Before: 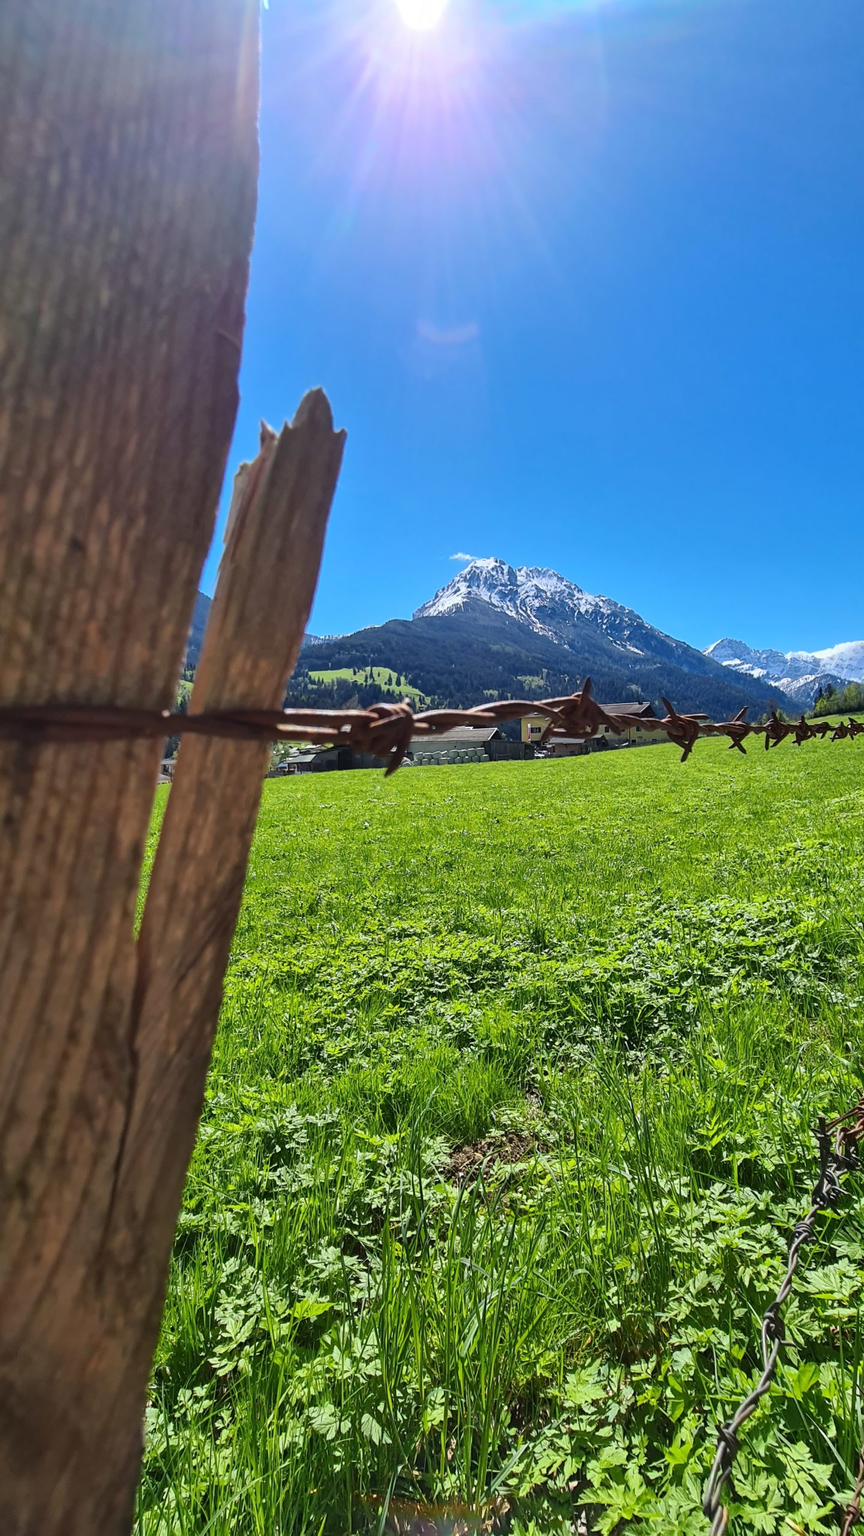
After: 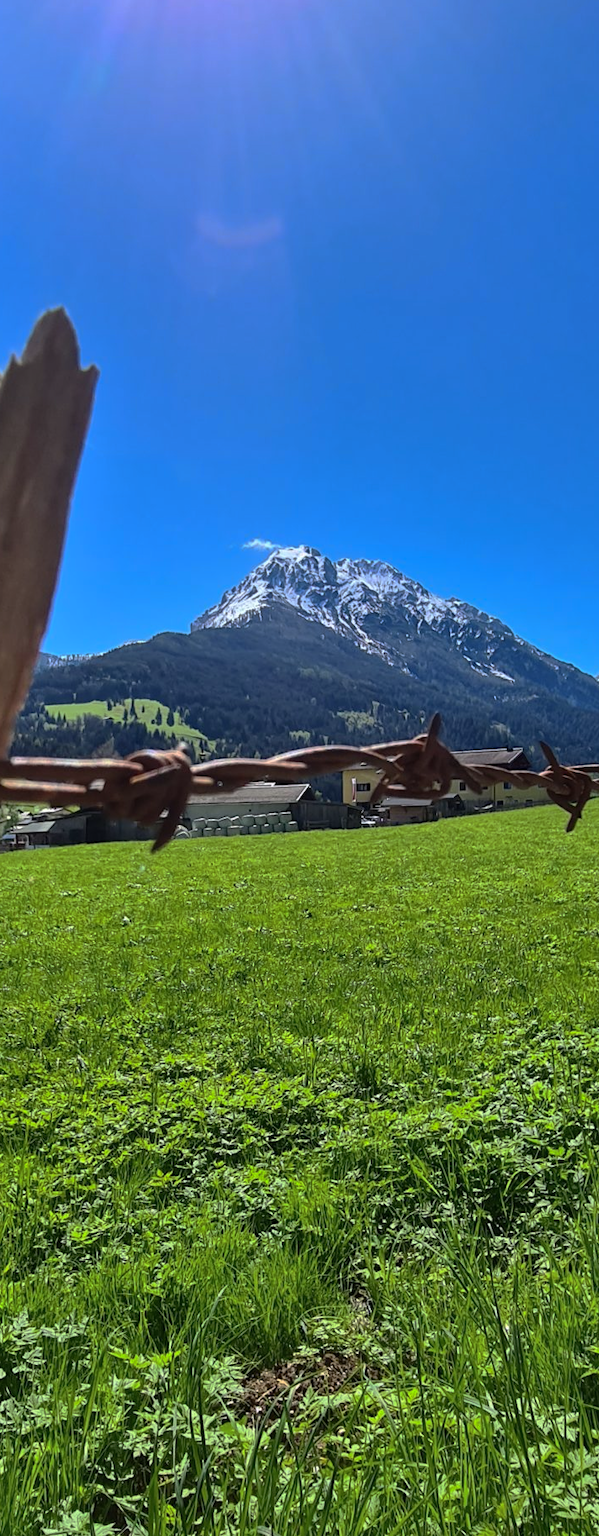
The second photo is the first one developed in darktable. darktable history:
base curve: curves: ch0 [(0, 0) (0.595, 0.418) (1, 1)], preserve colors none
shadows and highlights: shadows 53, soften with gaussian
crop: left 32.075%, top 10.976%, right 18.355%, bottom 17.596%
